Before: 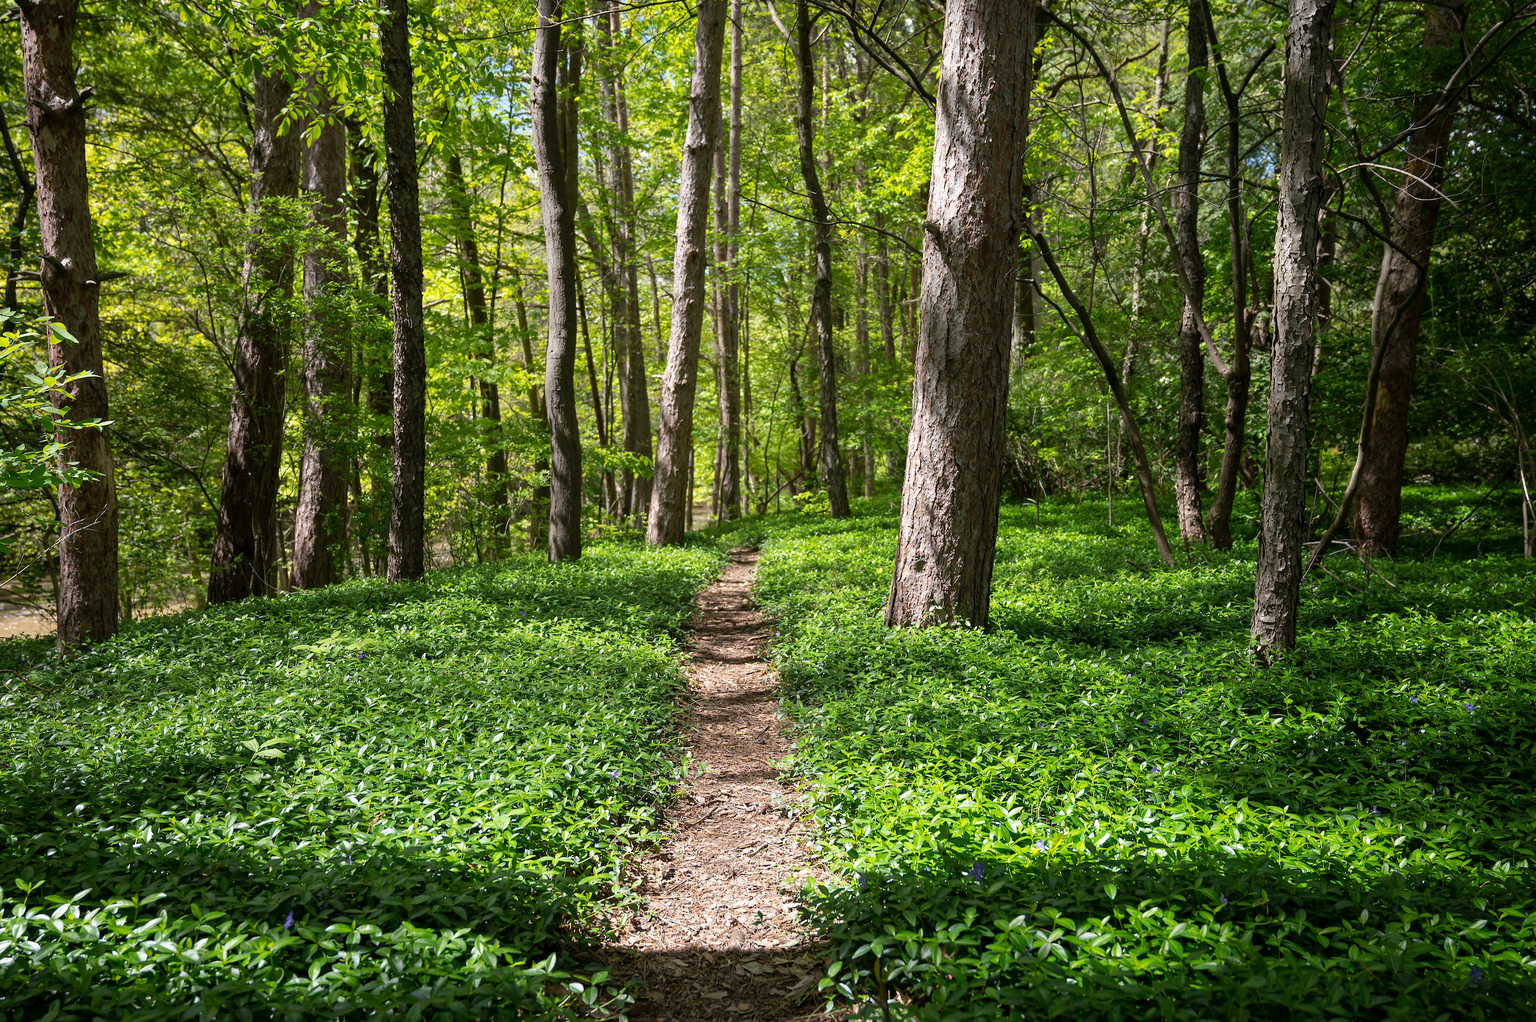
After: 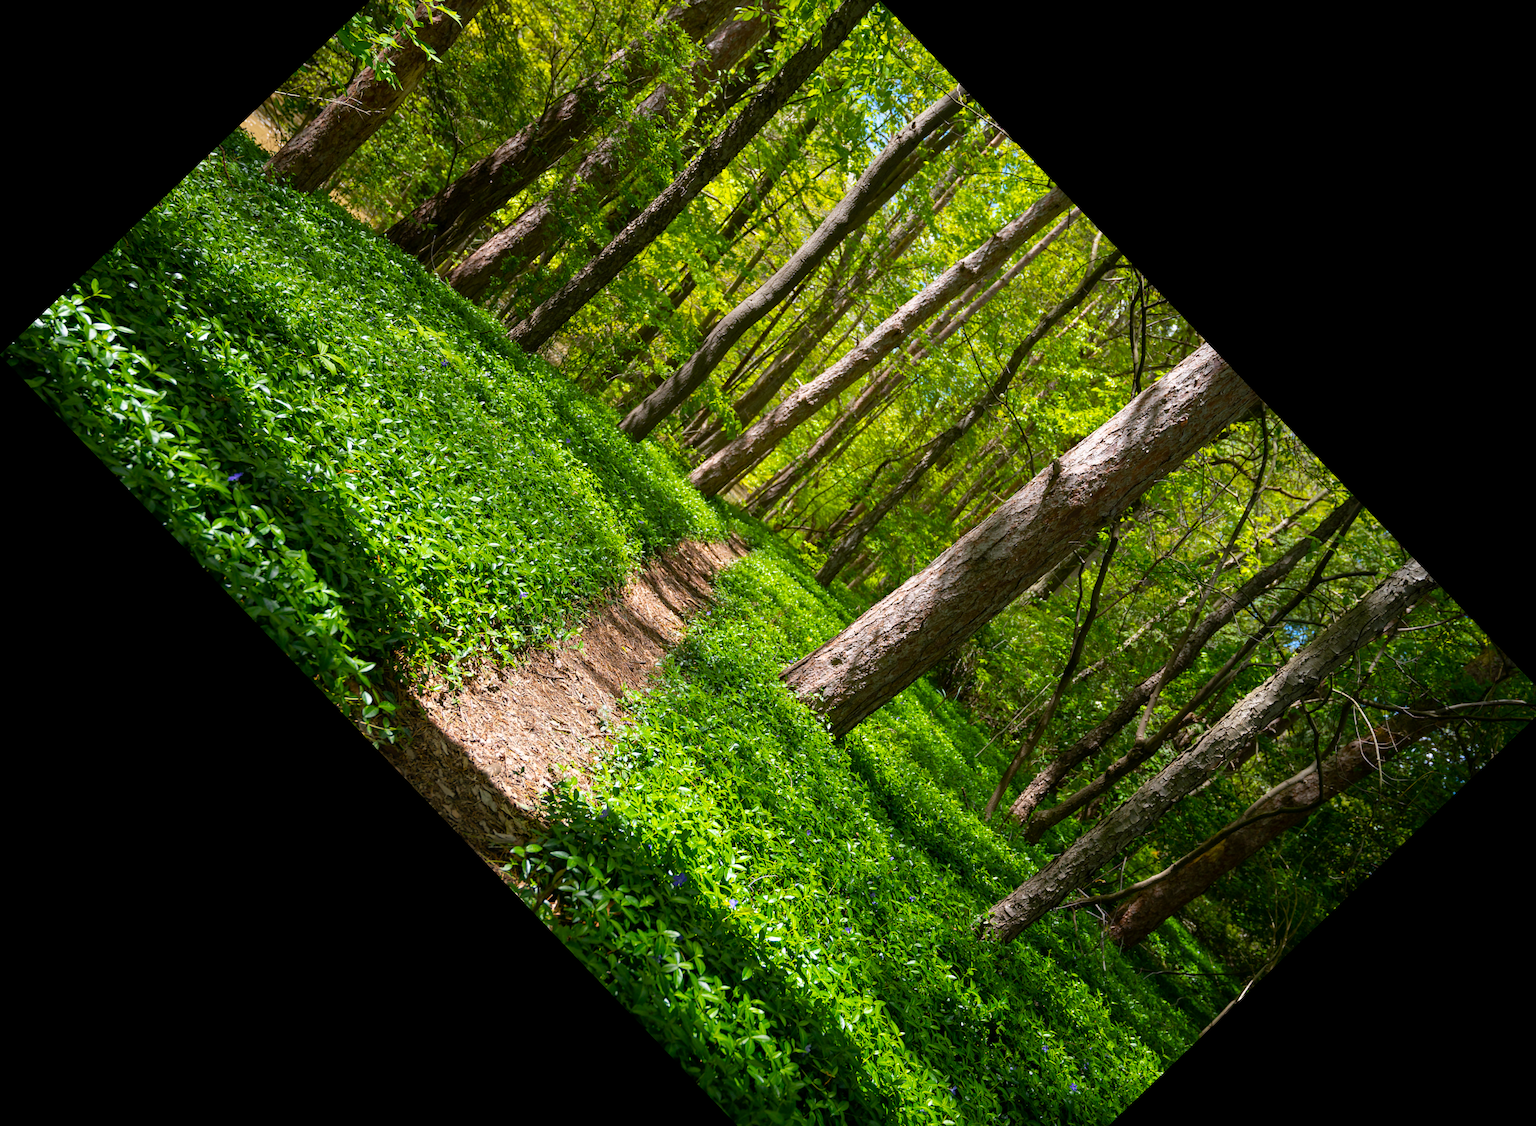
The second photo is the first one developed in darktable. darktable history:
crop and rotate: angle -46.26°, top 16.234%, right 0.912%, bottom 11.704%
color balance rgb: linear chroma grading › global chroma 15%, perceptual saturation grading › global saturation 30%
rotate and perspective: rotation 0.174°, lens shift (vertical) 0.013, lens shift (horizontal) 0.019, shear 0.001, automatic cropping original format, crop left 0.007, crop right 0.991, crop top 0.016, crop bottom 0.997
